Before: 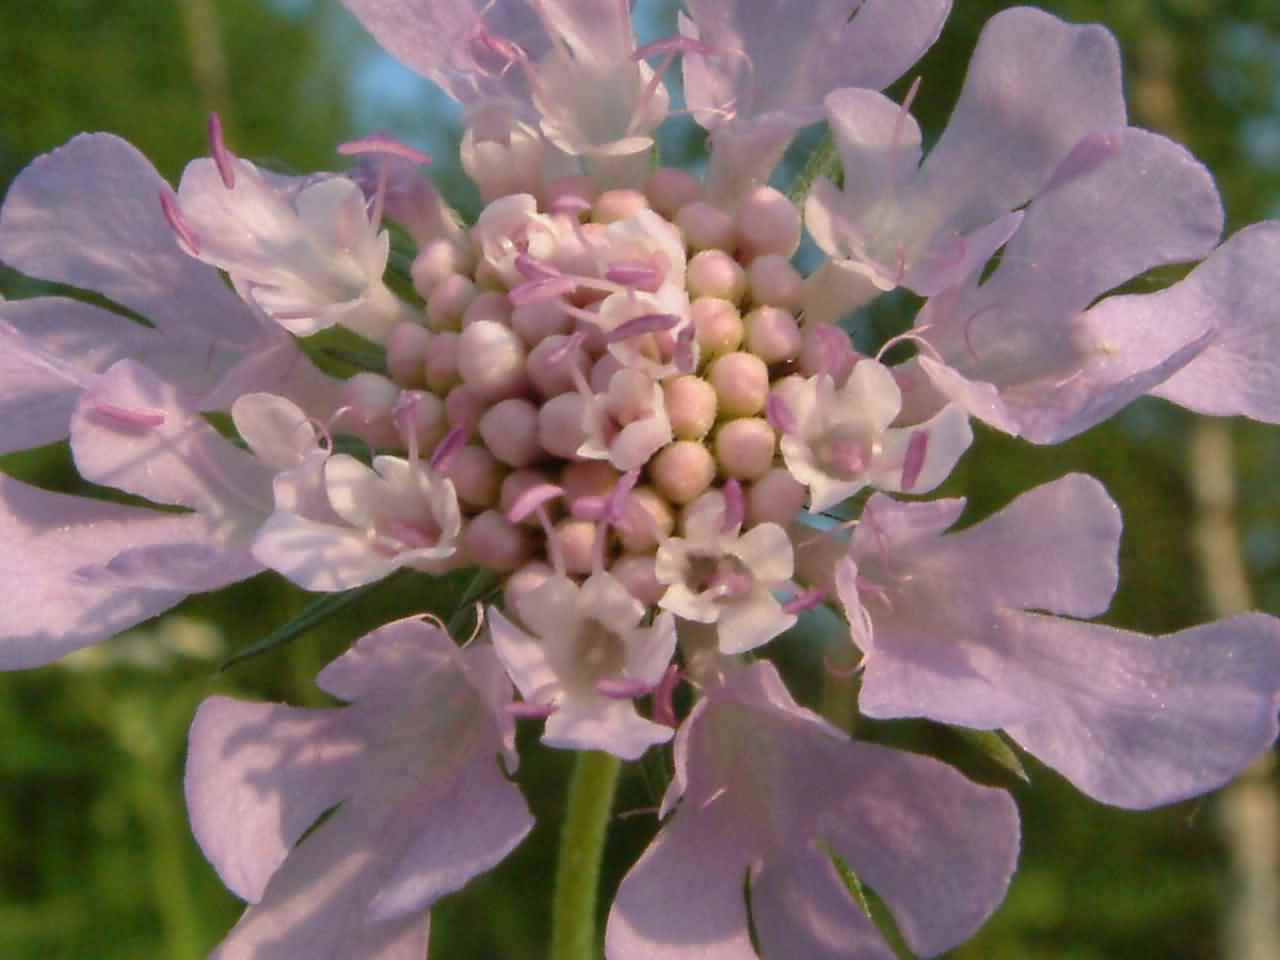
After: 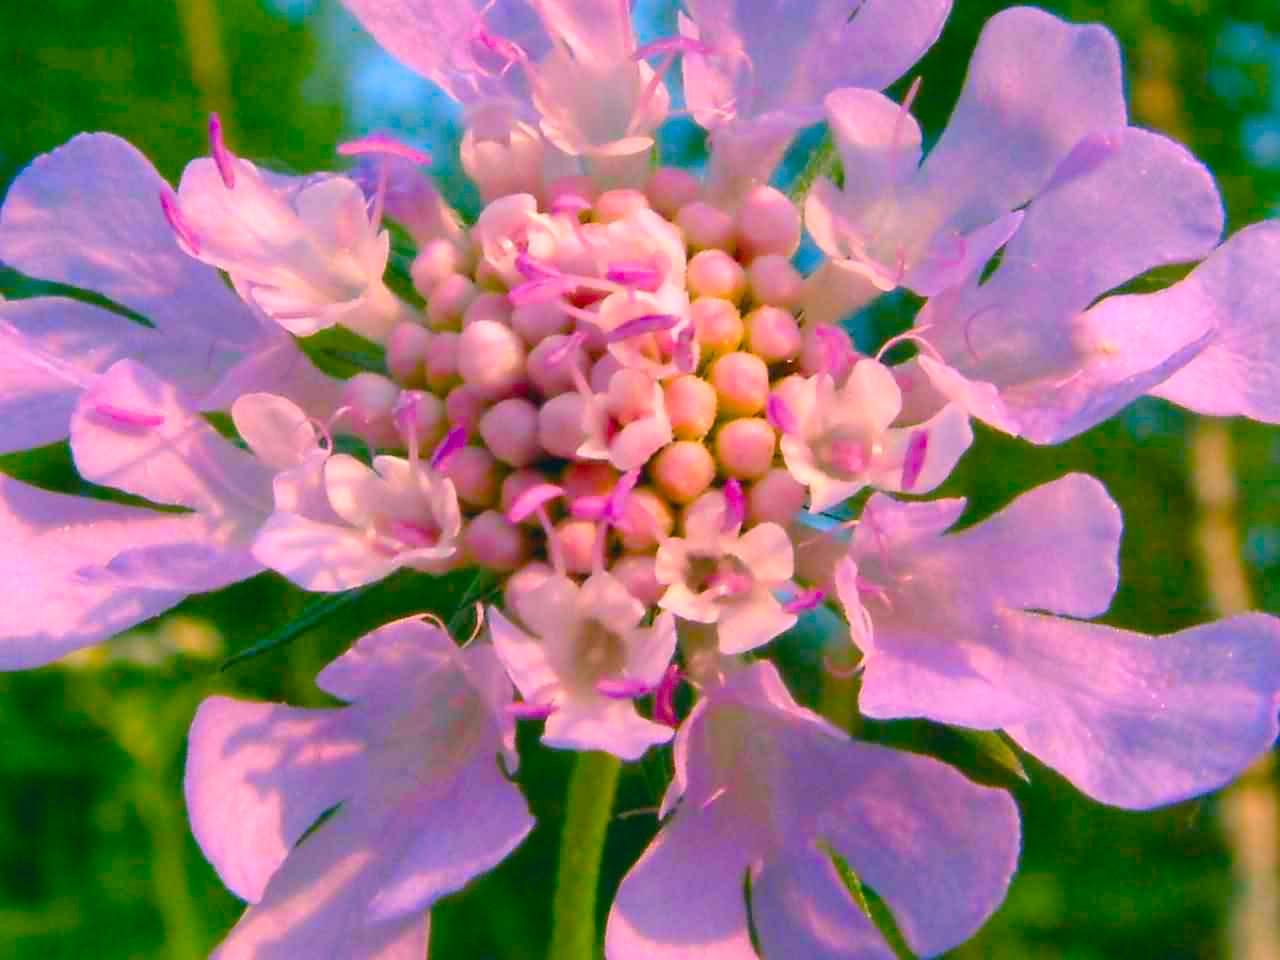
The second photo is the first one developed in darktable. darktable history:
color balance rgb: shadows lift › chroma 2.042%, shadows lift › hue 219.91°, perceptual saturation grading › global saturation 34.601%, perceptual saturation grading › highlights -24.876%, perceptual saturation grading › shadows 50.02%, perceptual brilliance grading › global brilliance 10.359%, perceptual brilliance grading › shadows 14.439%
color correction: highlights a* 16.71, highlights b* 0.186, shadows a* -15.01, shadows b* -14.77, saturation 1.45
